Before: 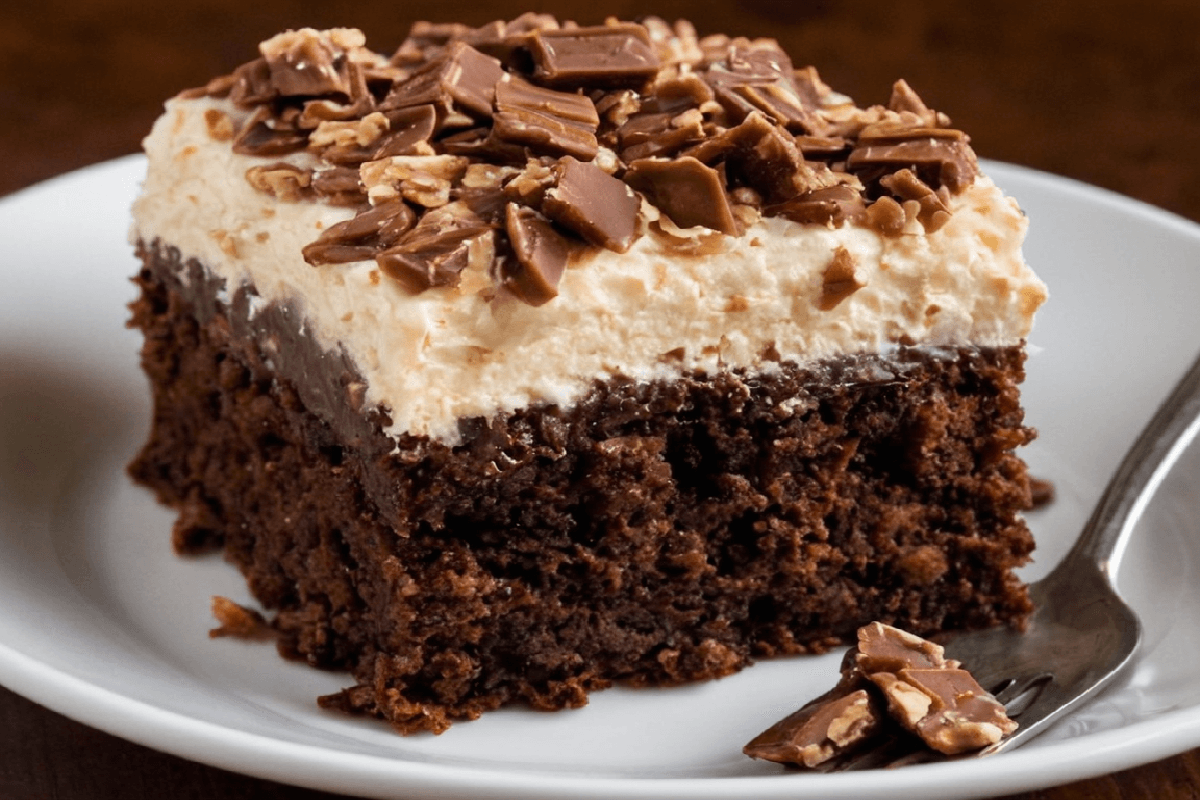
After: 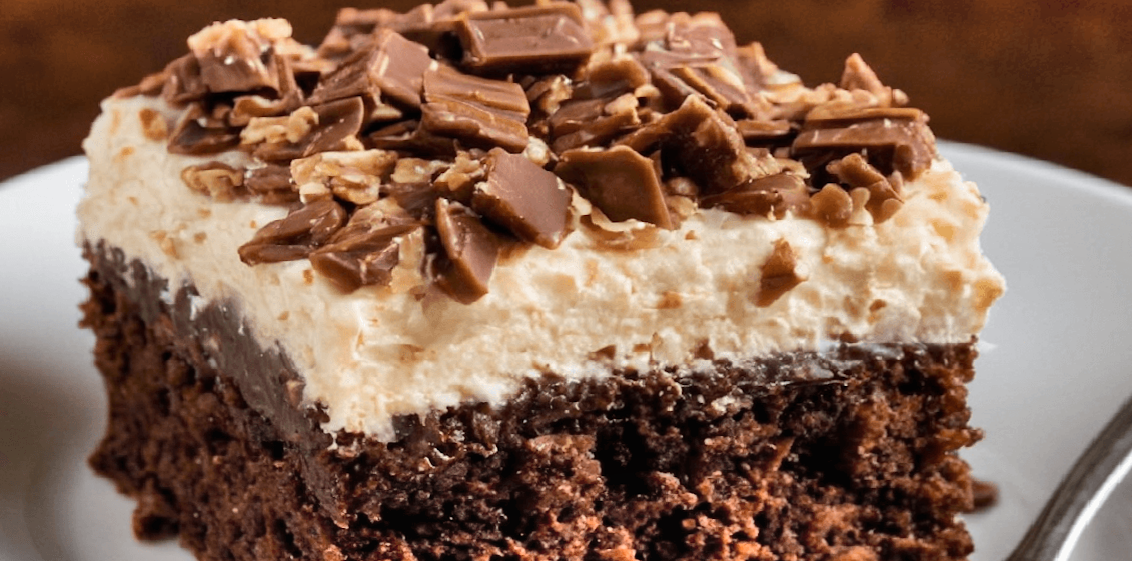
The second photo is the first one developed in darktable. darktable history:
rotate and perspective: rotation 0.062°, lens shift (vertical) 0.115, lens shift (horizontal) -0.133, crop left 0.047, crop right 0.94, crop top 0.061, crop bottom 0.94
crop: bottom 24.967%
shadows and highlights: shadows 75, highlights -60.85, soften with gaussian
